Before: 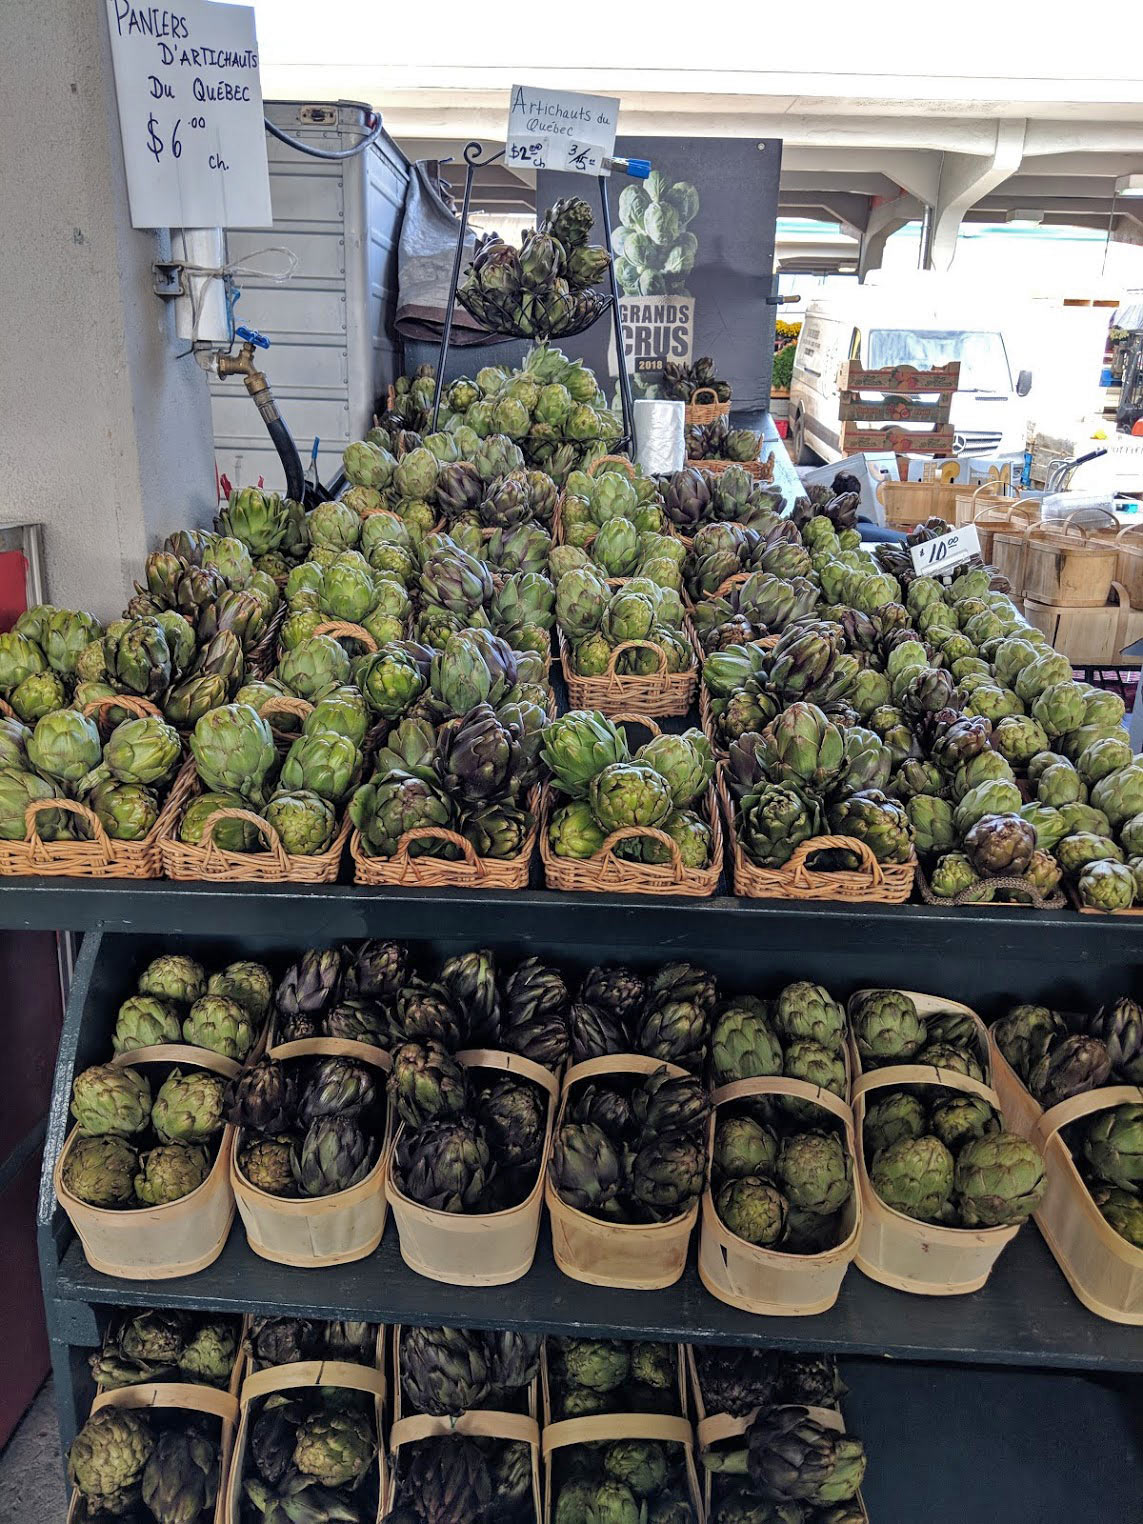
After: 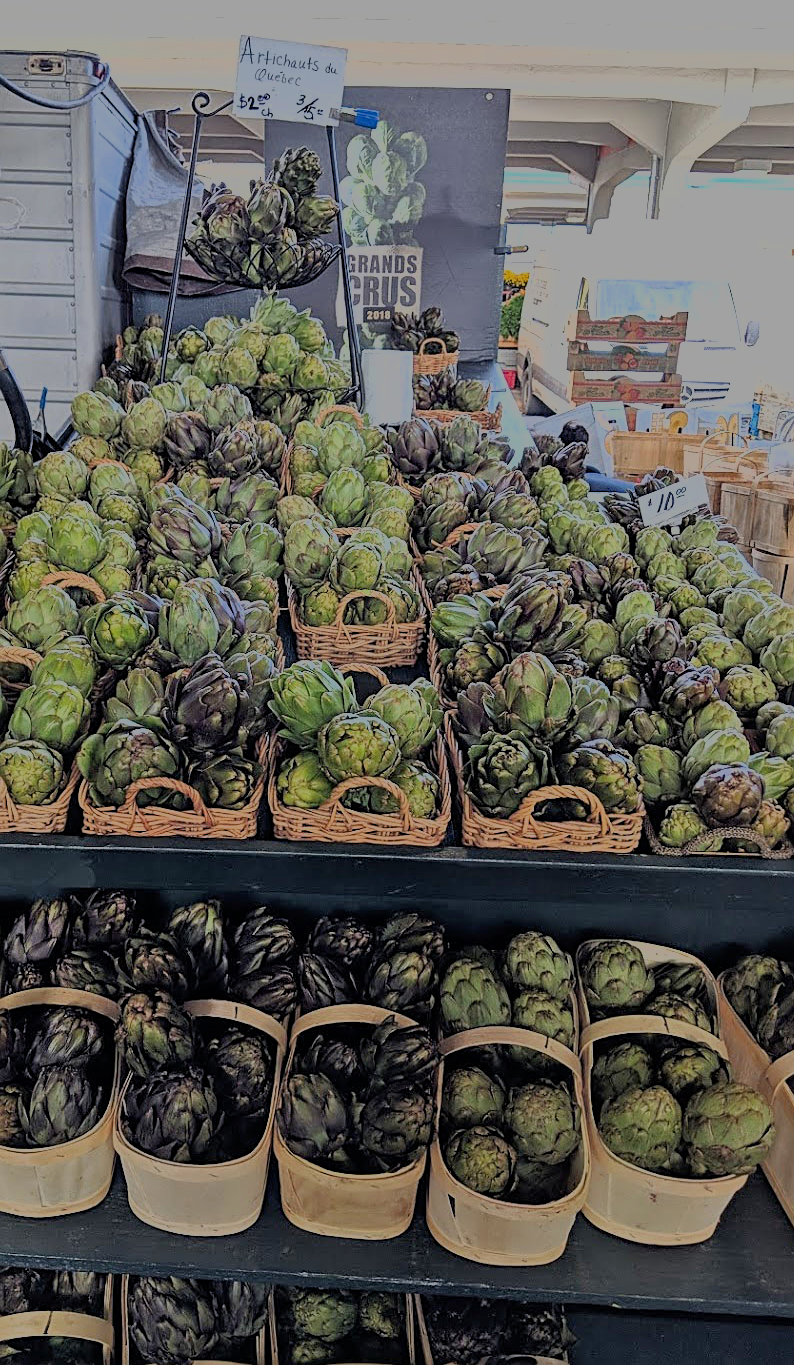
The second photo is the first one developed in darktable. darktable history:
sharpen: on, module defaults
tone equalizer: luminance estimator HSV value / RGB max
crop and rotate: left 23.872%, top 3.324%, right 6.65%, bottom 7.078%
filmic rgb: black relative exposure -12.97 EV, white relative exposure 4.04 EV, target white luminance 85.069%, hardness 6.3, latitude 41.63%, contrast 0.853, shadows ↔ highlights balance 8.54%, color science v6 (2022)
